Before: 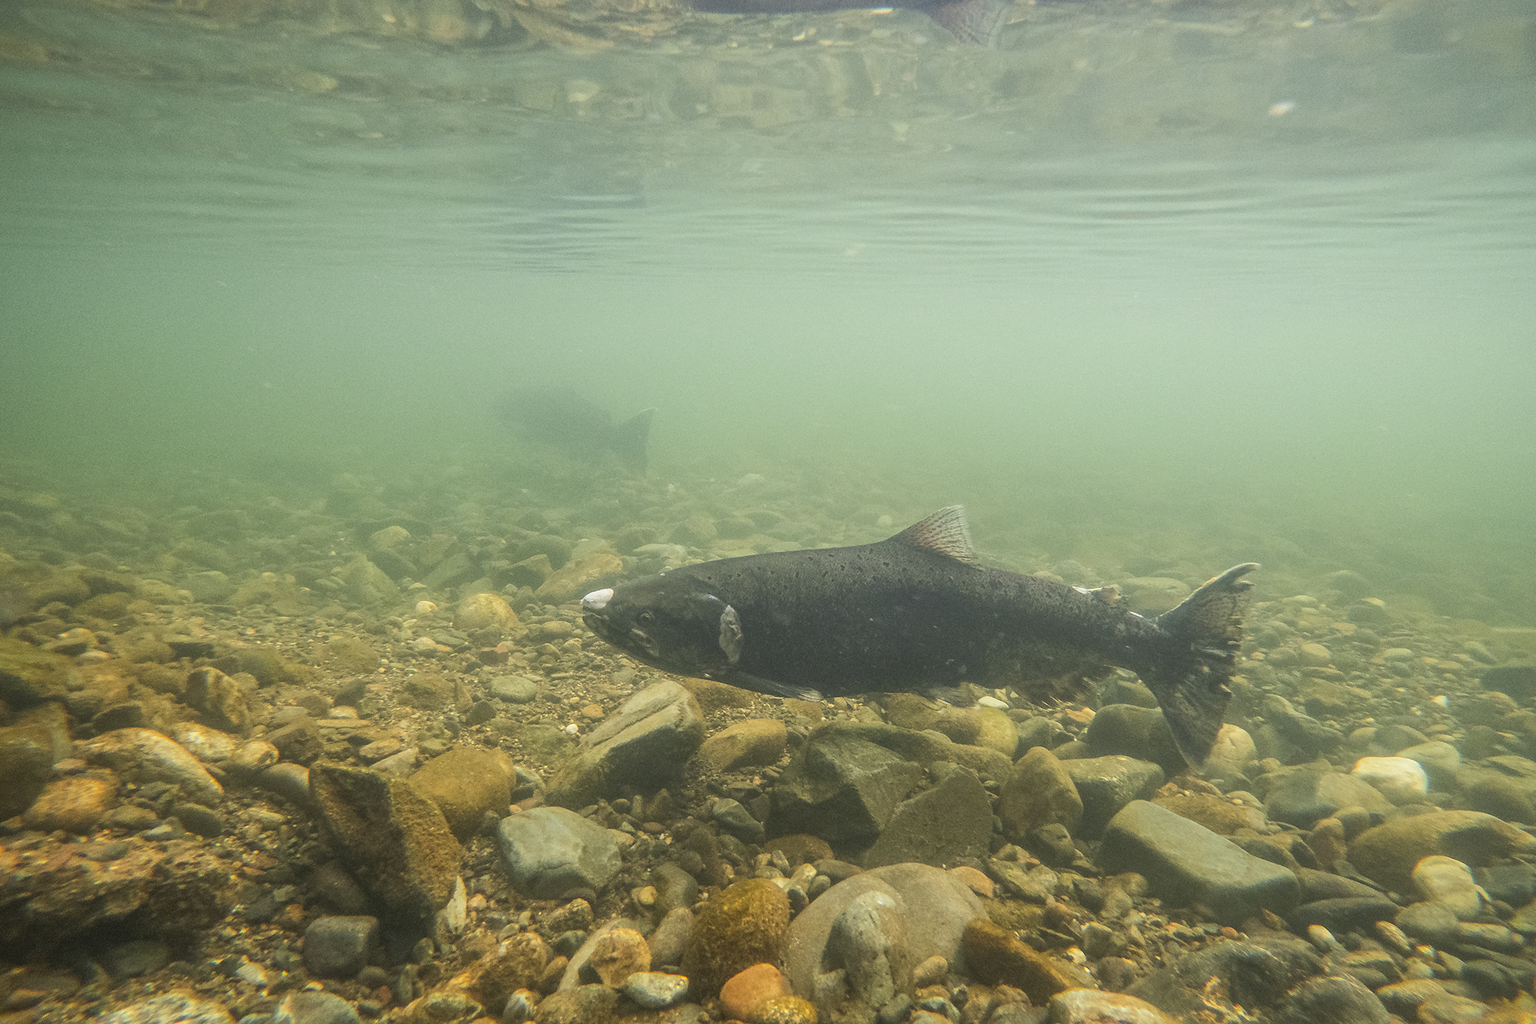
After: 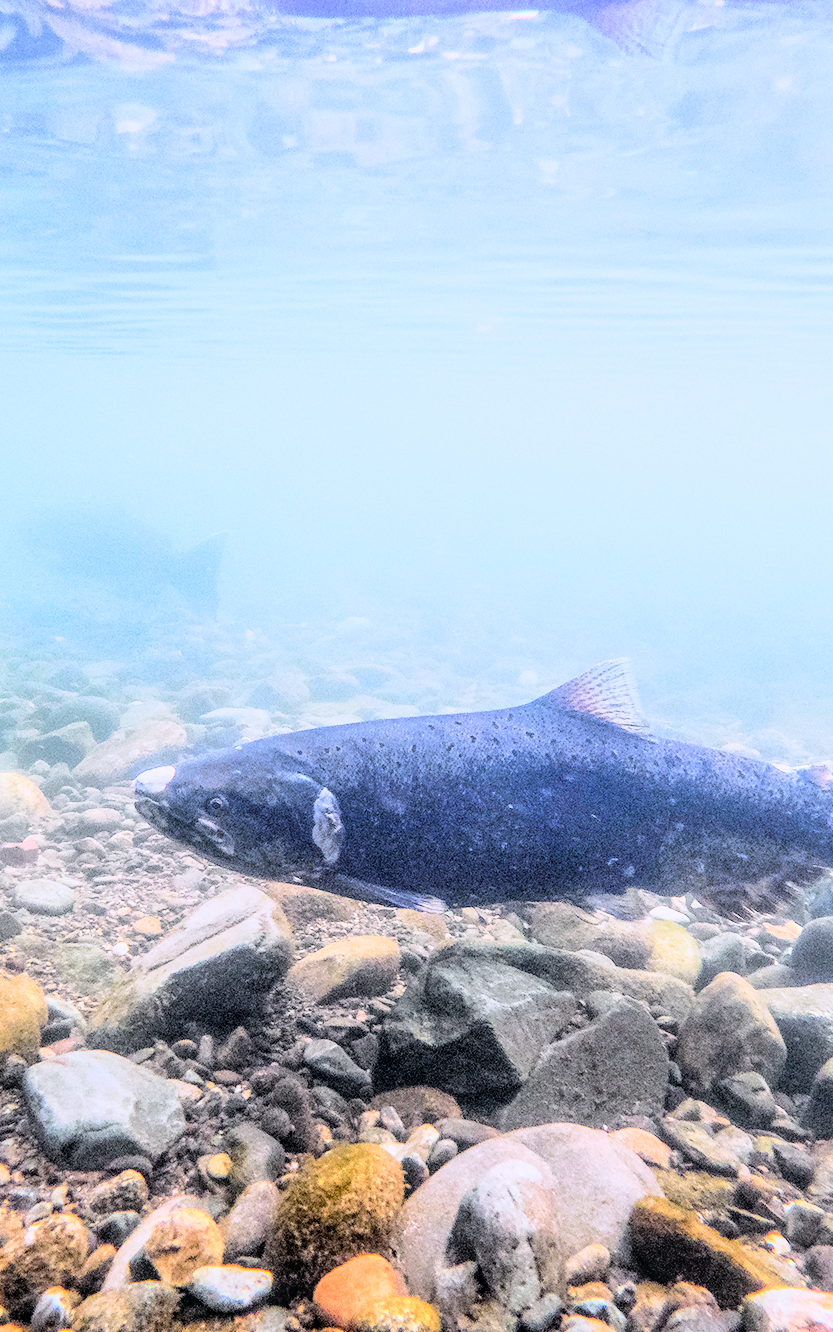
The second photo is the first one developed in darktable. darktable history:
filmic rgb: black relative exposure -5 EV, hardness 2.88, contrast 1.3, highlights saturation mix -30%
white balance: red 0.98, blue 1.61
crop: left 31.229%, right 27.105%
tone equalizer: on, module defaults
exposure: black level correction 0.025, exposure 0.182 EV, compensate highlight preservation false
contrast brightness saturation: contrast 0.1, brightness 0.3, saturation 0.14
local contrast: on, module defaults
tone curve: curves: ch0 [(0, 0) (0.035, 0.011) (0.133, 0.076) (0.285, 0.265) (0.491, 0.541) (0.617, 0.693) (0.704, 0.77) (0.794, 0.865) (0.895, 0.938) (1, 0.976)]; ch1 [(0, 0) (0.318, 0.278) (0.444, 0.427) (0.502, 0.497) (0.543, 0.547) (0.601, 0.641) (0.746, 0.764) (1, 1)]; ch2 [(0, 0) (0.316, 0.292) (0.381, 0.37) (0.423, 0.448) (0.476, 0.482) (0.502, 0.5) (0.543, 0.547) (0.587, 0.613) (0.642, 0.672) (0.704, 0.727) (0.865, 0.827) (1, 0.951)], color space Lab, independent channels, preserve colors none
